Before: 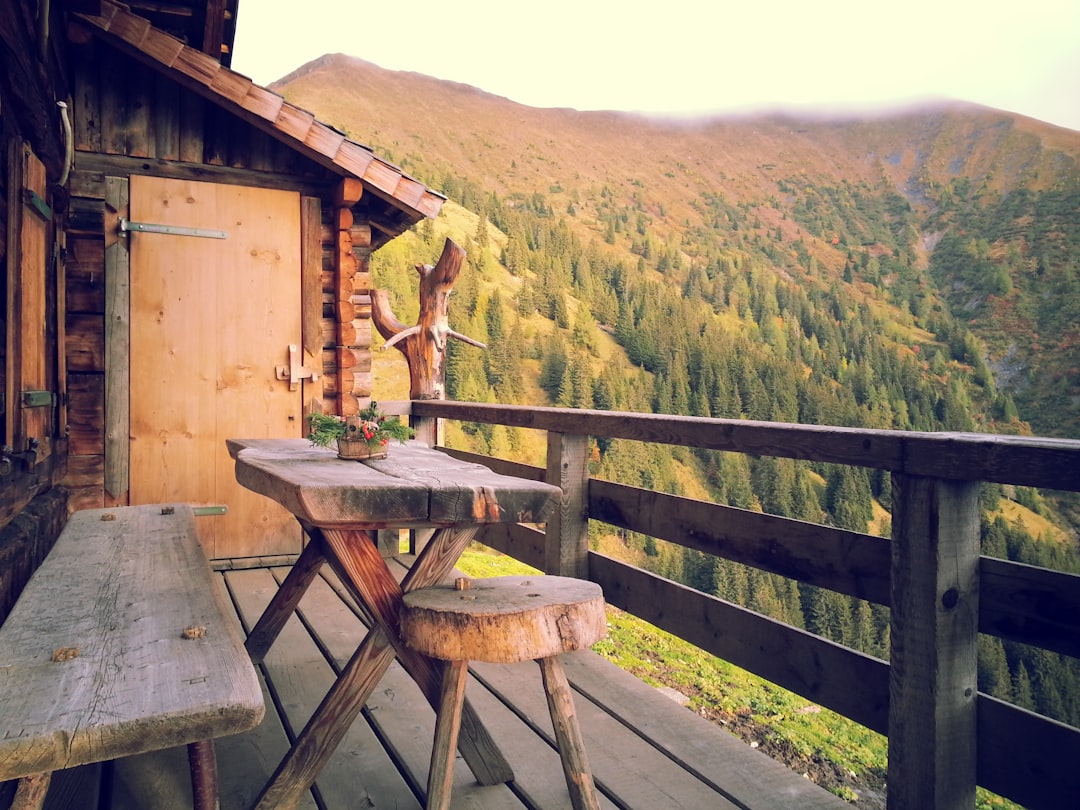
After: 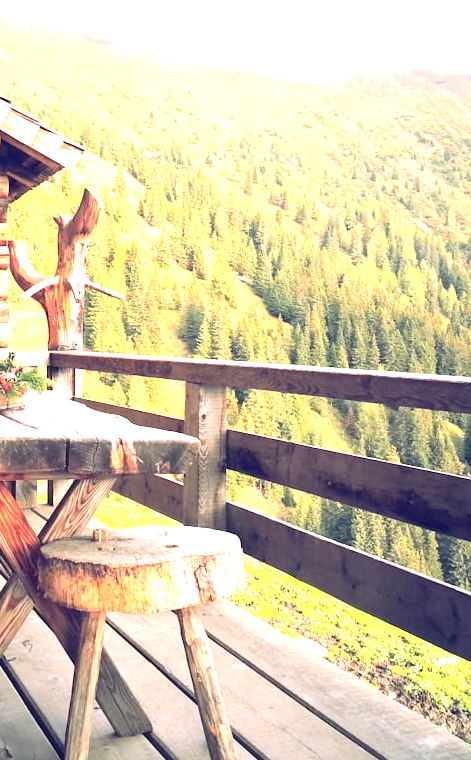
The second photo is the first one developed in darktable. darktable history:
crop: left 33.595%, top 6.086%, right 22.787%
exposure: black level correction 0, exposure 1.533 EV, compensate exposure bias true, compensate highlight preservation false
